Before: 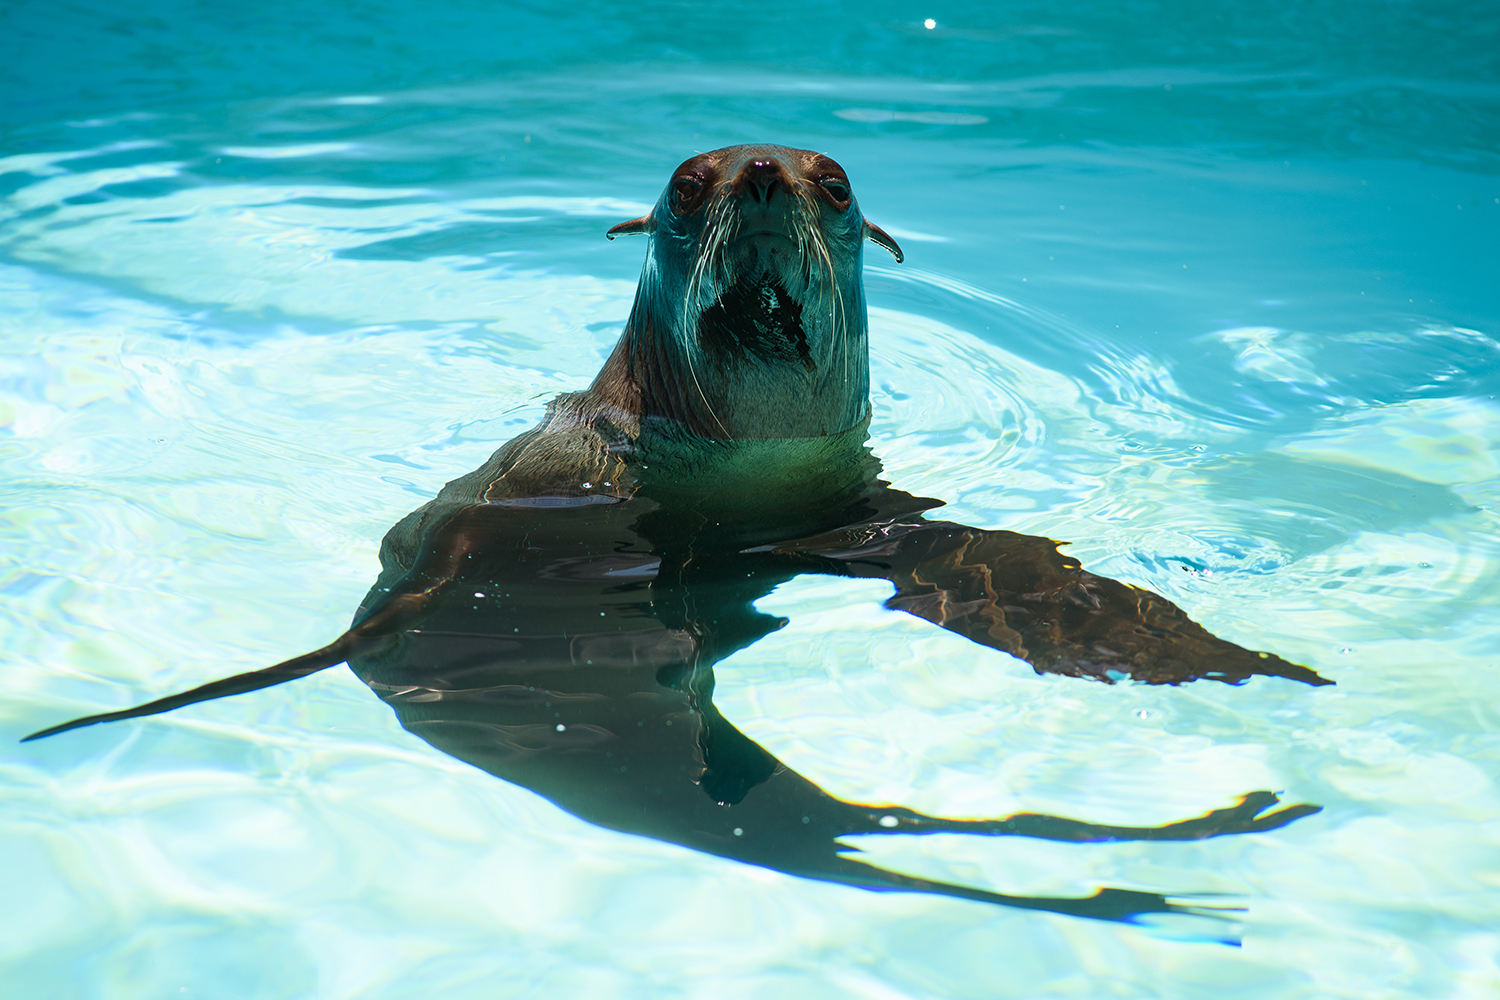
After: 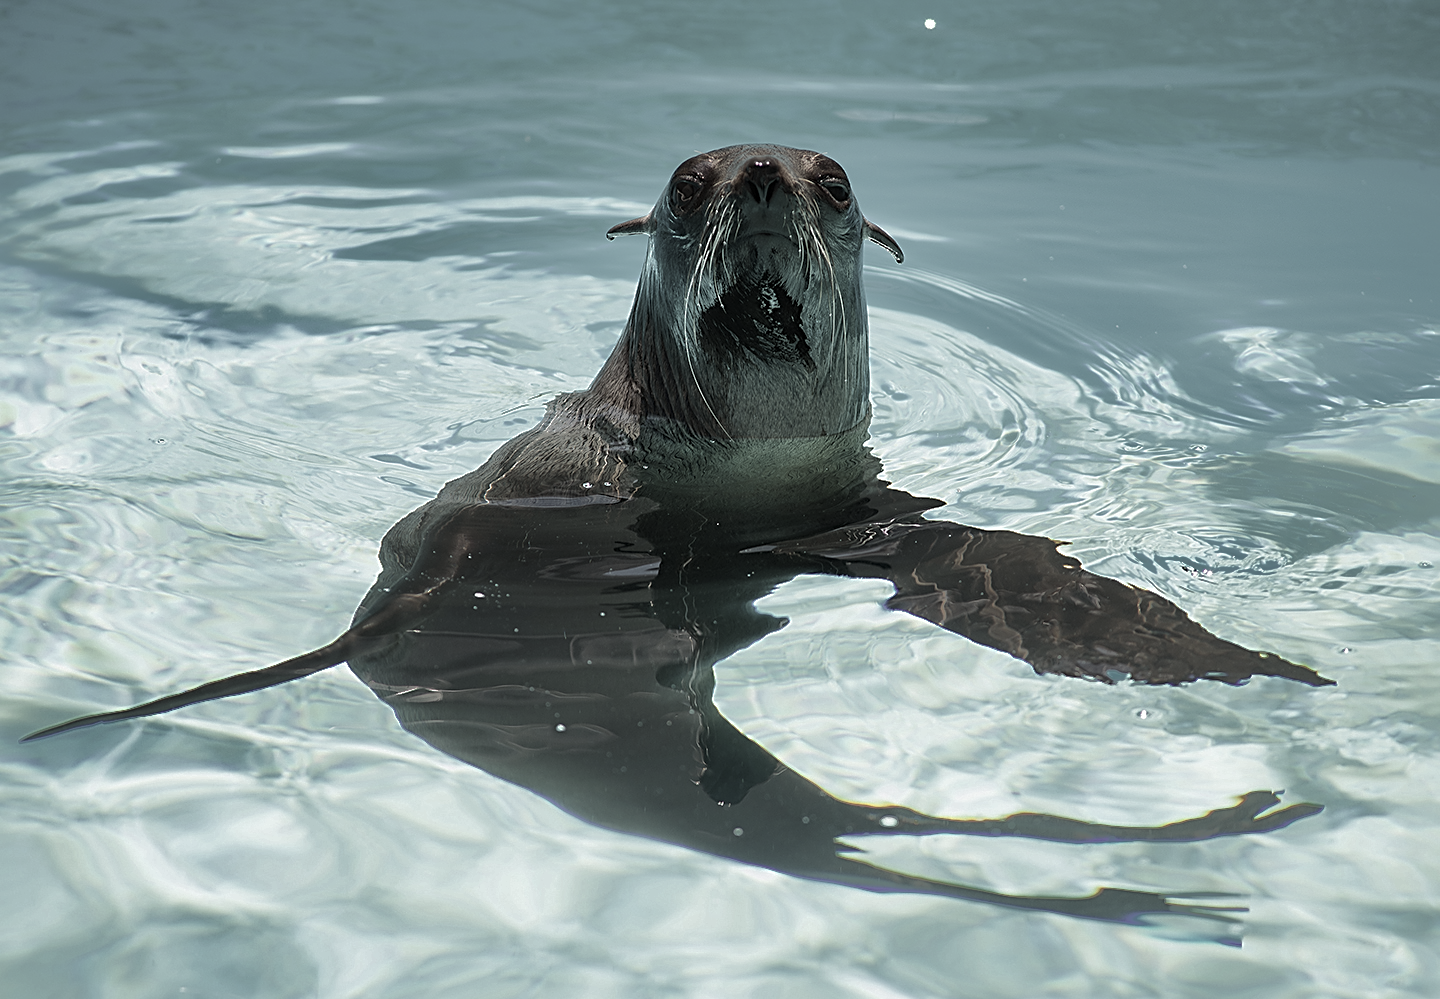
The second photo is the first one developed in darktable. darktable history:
sharpen: on, module defaults
color zones: curves: ch1 [(0, 0.153) (0.143, 0.15) (0.286, 0.151) (0.429, 0.152) (0.571, 0.152) (0.714, 0.151) (0.857, 0.151) (1, 0.153)], process mode strong
shadows and highlights: shadows 25.2, highlights -71.15
crop: right 3.998%, bottom 0.031%
